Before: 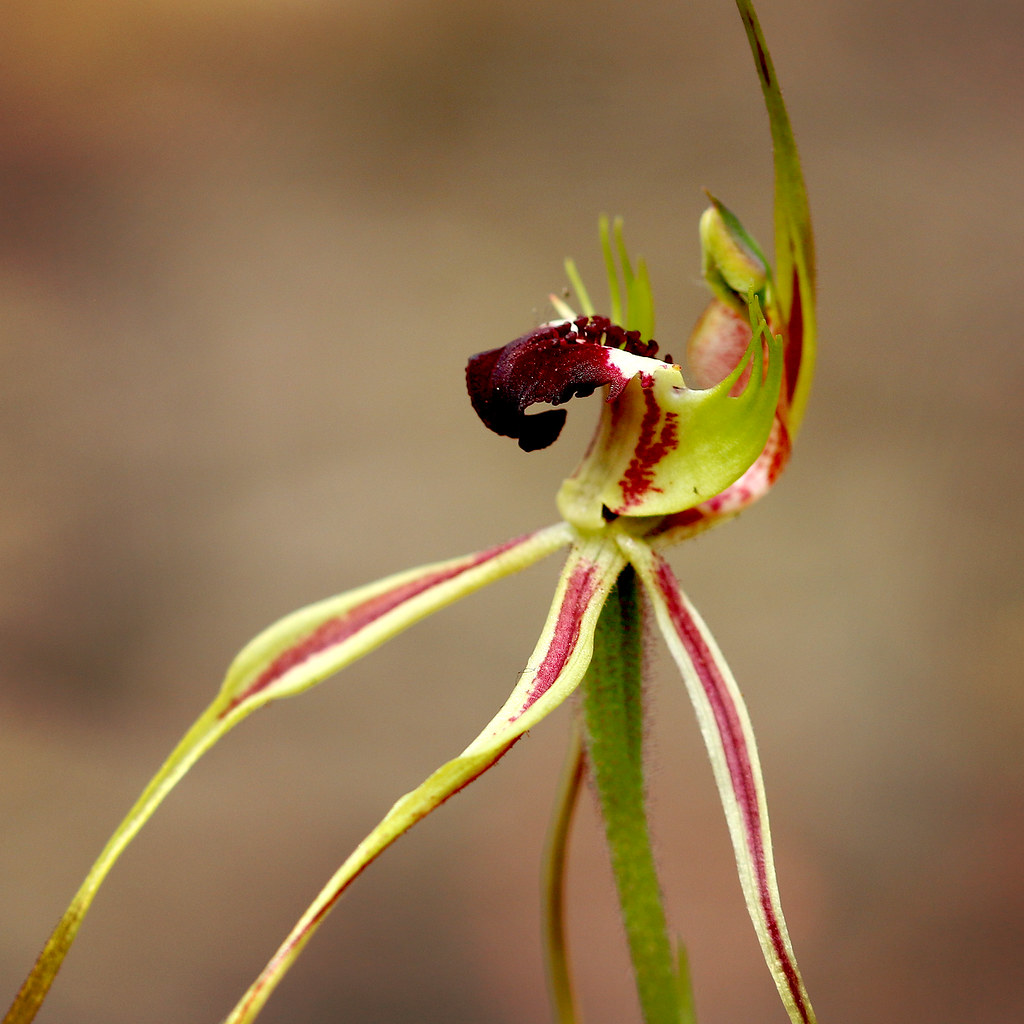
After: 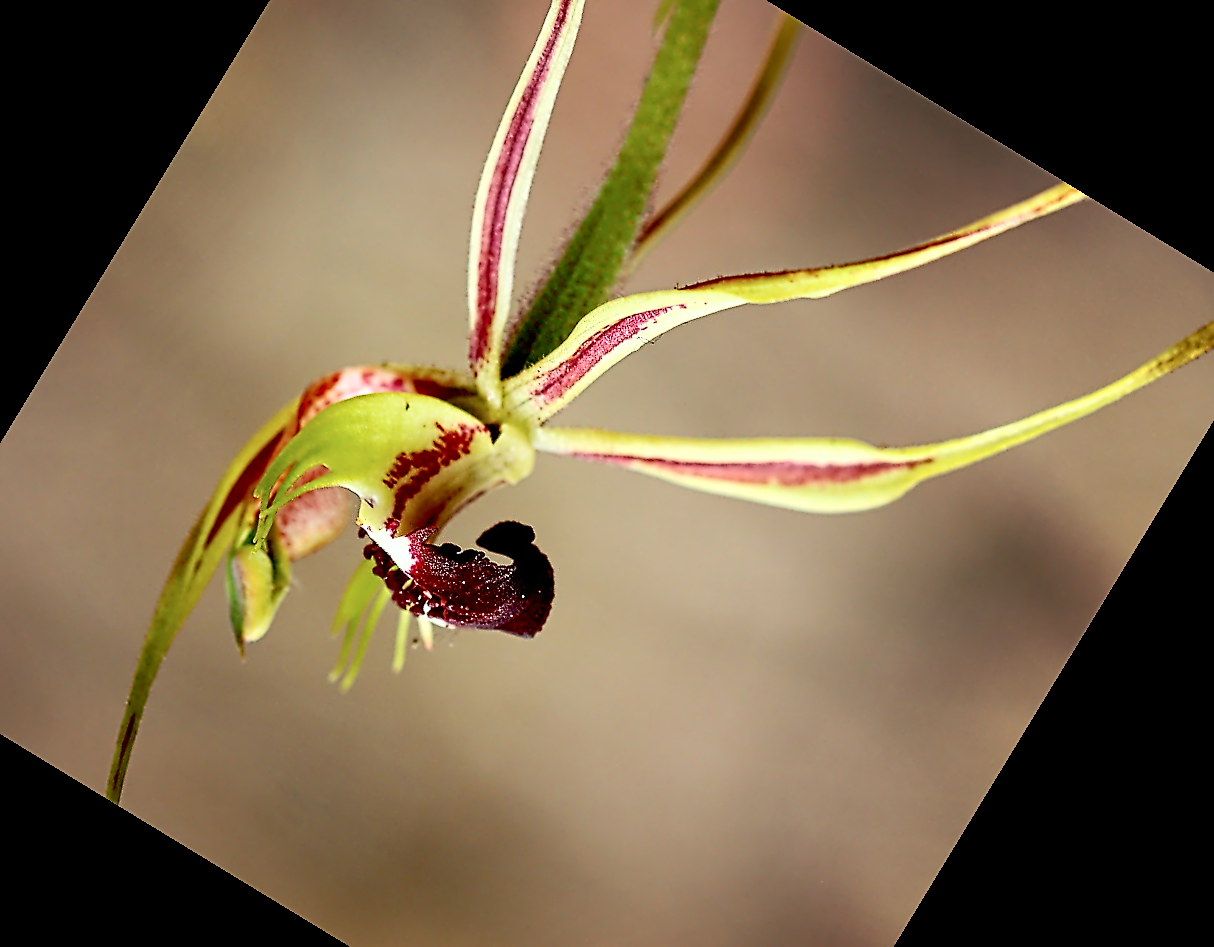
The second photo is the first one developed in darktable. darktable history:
contrast brightness saturation: contrast 0.24, brightness 0.09
crop and rotate: angle 148.68°, left 9.111%, top 15.603%, right 4.588%, bottom 17.041%
white balance: red 0.982, blue 1.018
contrast equalizer: y [[0.5, 0.5, 0.5, 0.515, 0.749, 0.84], [0.5 ×6], [0.5 ×6], [0, 0, 0, 0.001, 0.067, 0.262], [0 ×6]]
sharpen: radius 1.559, amount 0.373, threshold 1.271
